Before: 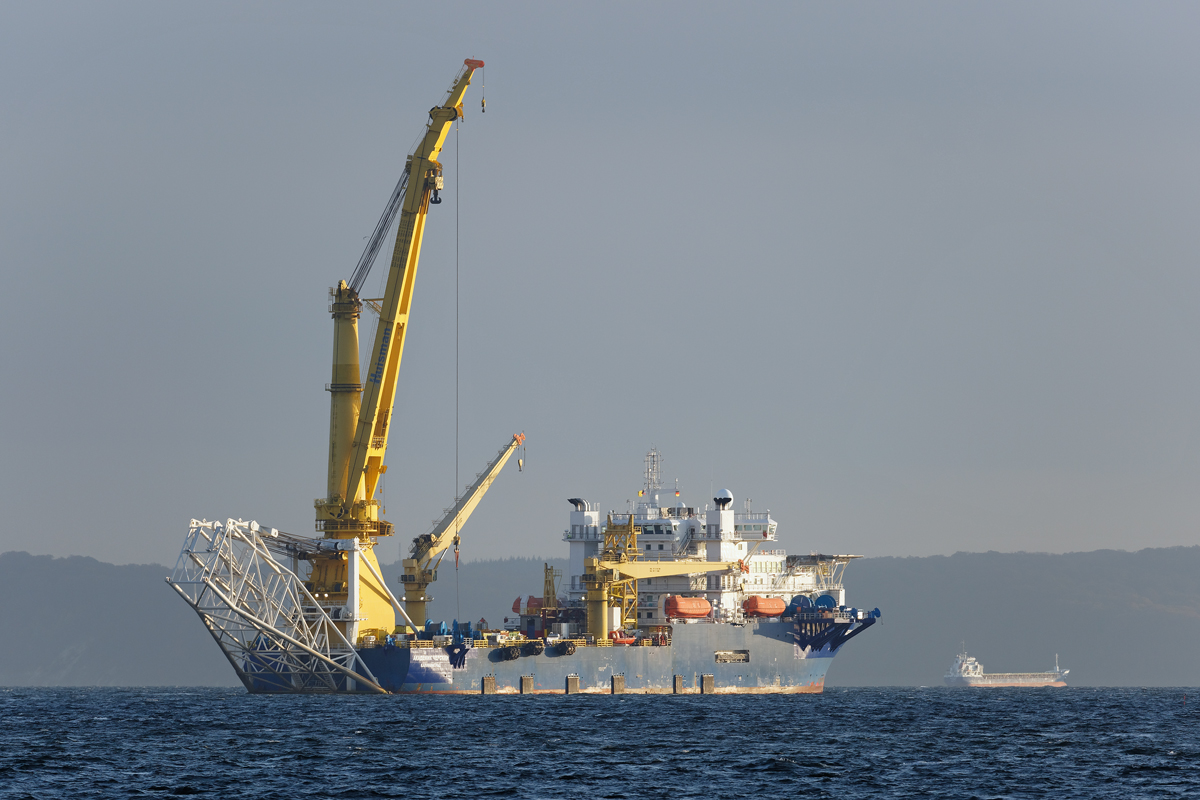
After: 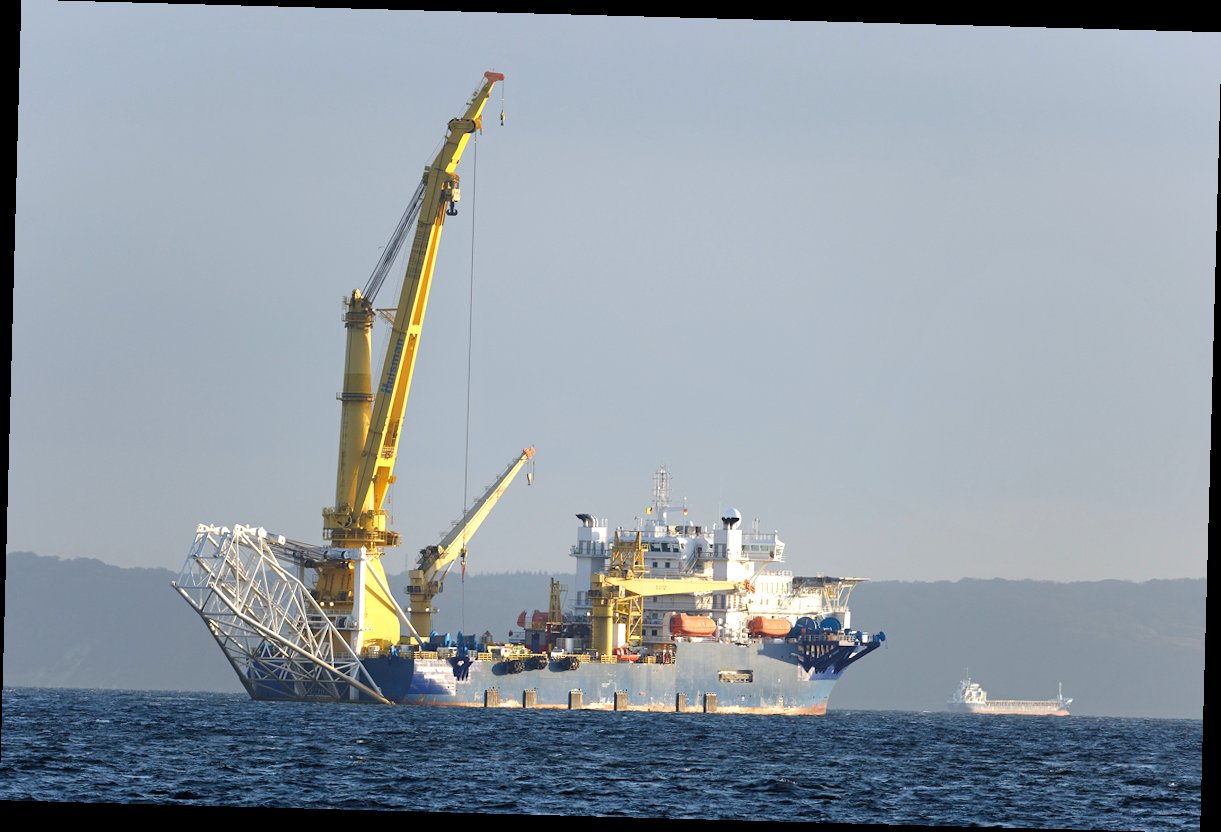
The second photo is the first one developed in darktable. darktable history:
contrast brightness saturation: contrast 0.1, brightness 0.02, saturation 0.016
crop and rotate: angle -1.57°
exposure: black level correction 0.001, exposure 0.5 EV, compensate highlight preservation false
